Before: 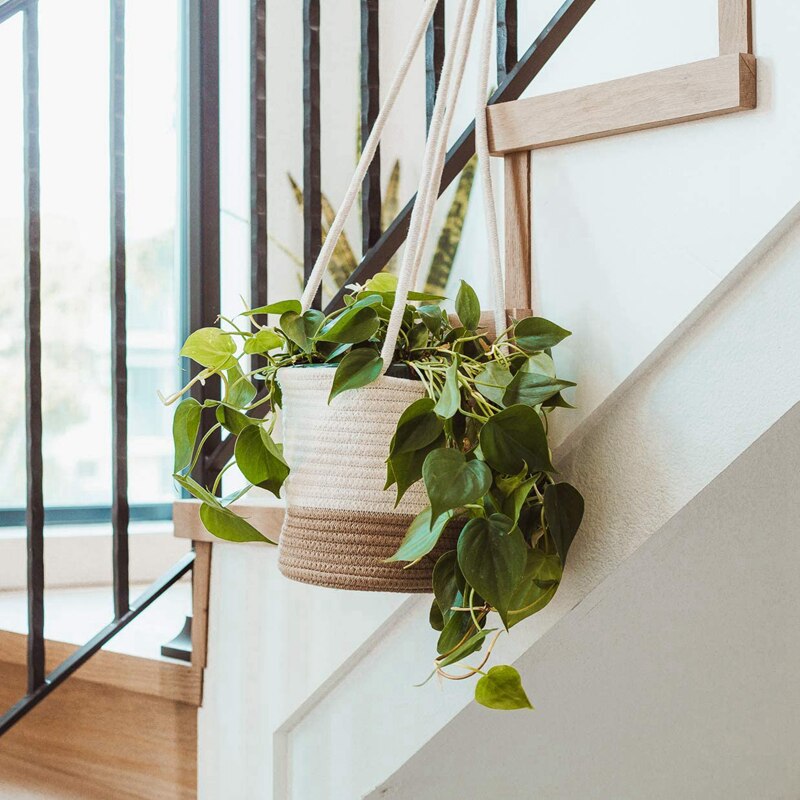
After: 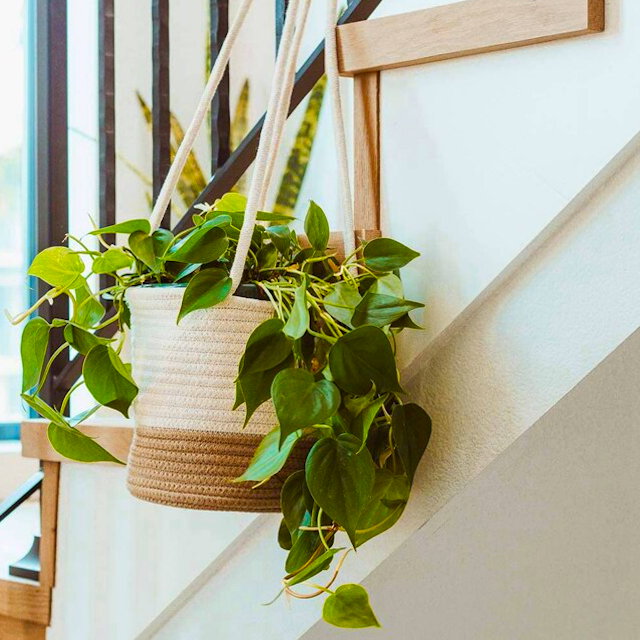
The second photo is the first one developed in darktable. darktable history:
crop: left 19.159%, top 9.58%, bottom 9.58%
rotate and perspective: rotation 0.174°, lens shift (vertical) 0.013, lens shift (horizontal) 0.019, shear 0.001, automatic cropping original format, crop left 0.007, crop right 0.991, crop top 0.016, crop bottom 0.997
color contrast: green-magenta contrast 1.55, blue-yellow contrast 1.83
